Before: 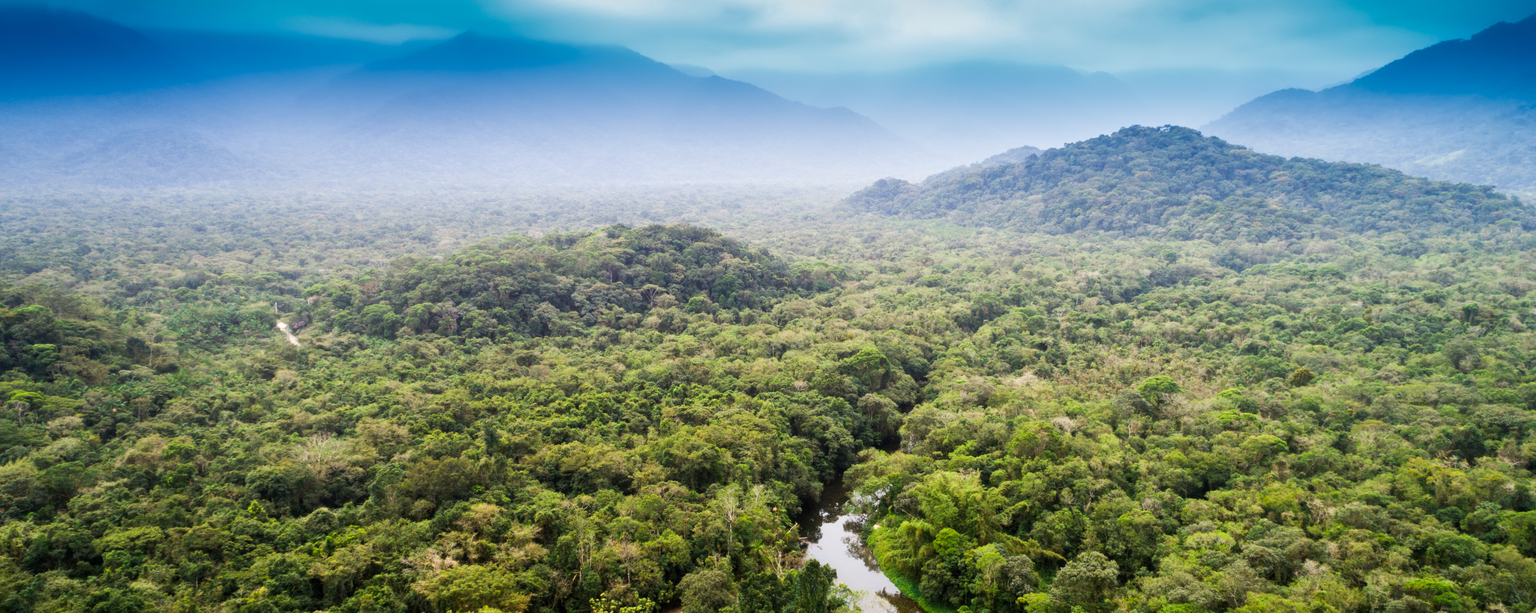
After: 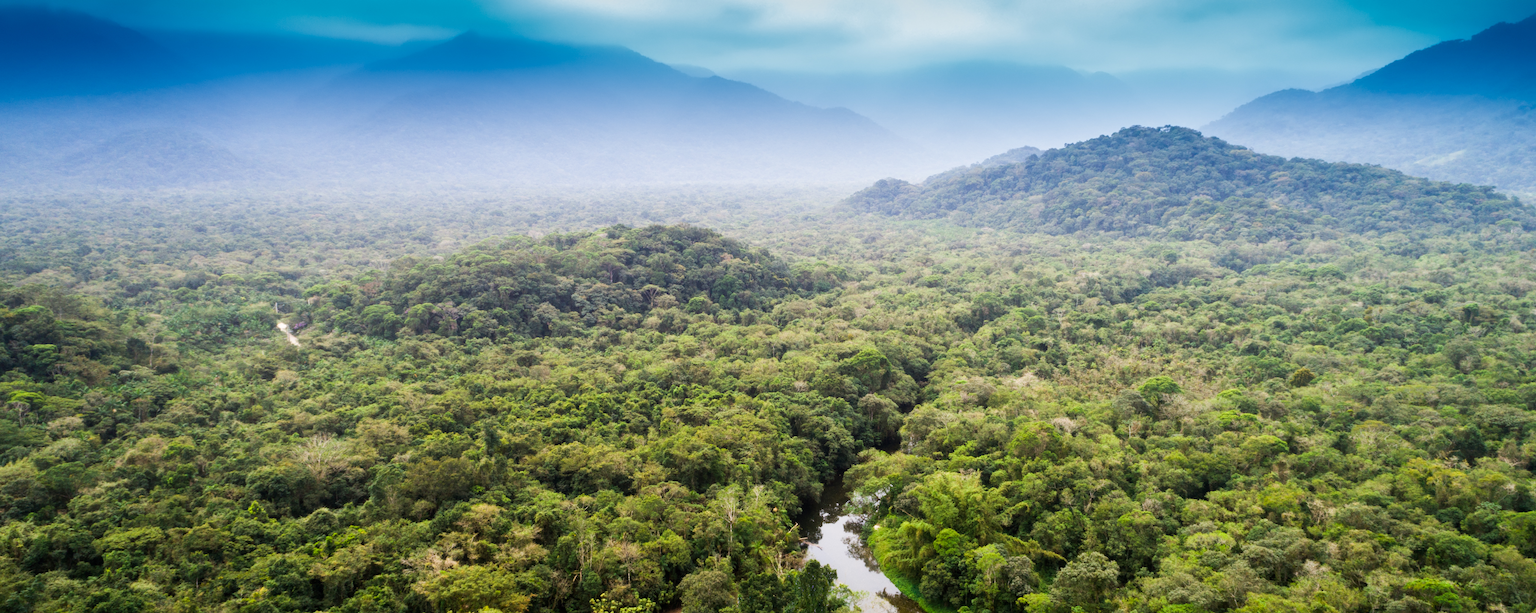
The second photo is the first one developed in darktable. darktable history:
color correction: highlights b* 0.004
